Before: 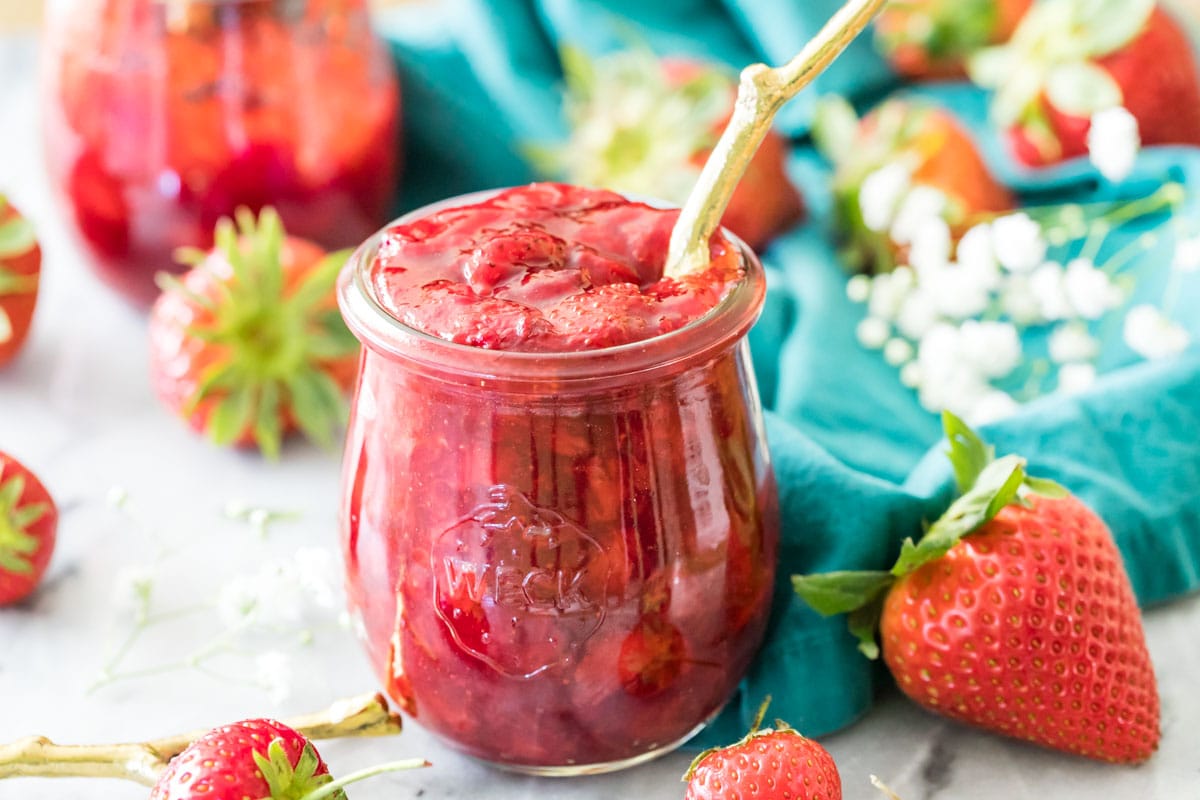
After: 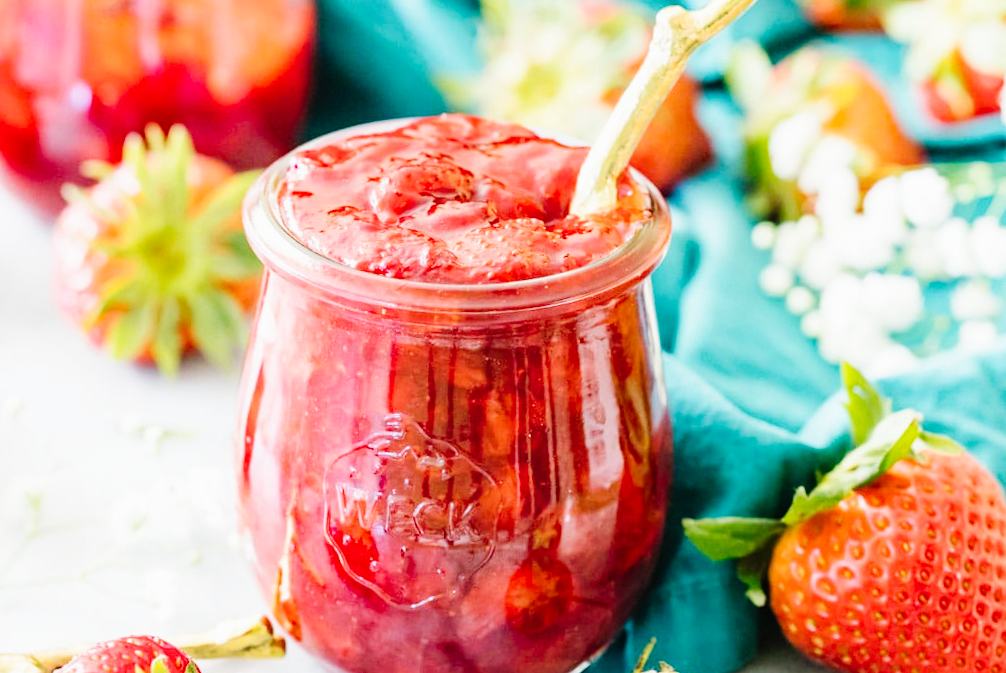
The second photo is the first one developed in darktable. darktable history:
crop and rotate: angle -2.85°, left 5.337%, top 5.208%, right 4.619%, bottom 4.467%
haze removal: compatibility mode true, adaptive false
tone curve: curves: ch0 [(0, 0.014) (0.12, 0.096) (0.386, 0.49) (0.54, 0.684) (0.751, 0.855) (0.89, 0.943) (0.998, 0.989)]; ch1 [(0, 0) (0.133, 0.099) (0.437, 0.41) (0.5, 0.5) (0.517, 0.536) (0.548, 0.575) (0.582, 0.639) (0.627, 0.692) (0.836, 0.868) (1, 1)]; ch2 [(0, 0) (0.374, 0.341) (0.456, 0.443) (0.478, 0.49) (0.501, 0.5) (0.528, 0.538) (0.55, 0.6) (0.572, 0.633) (0.702, 0.775) (1, 1)], preserve colors none
